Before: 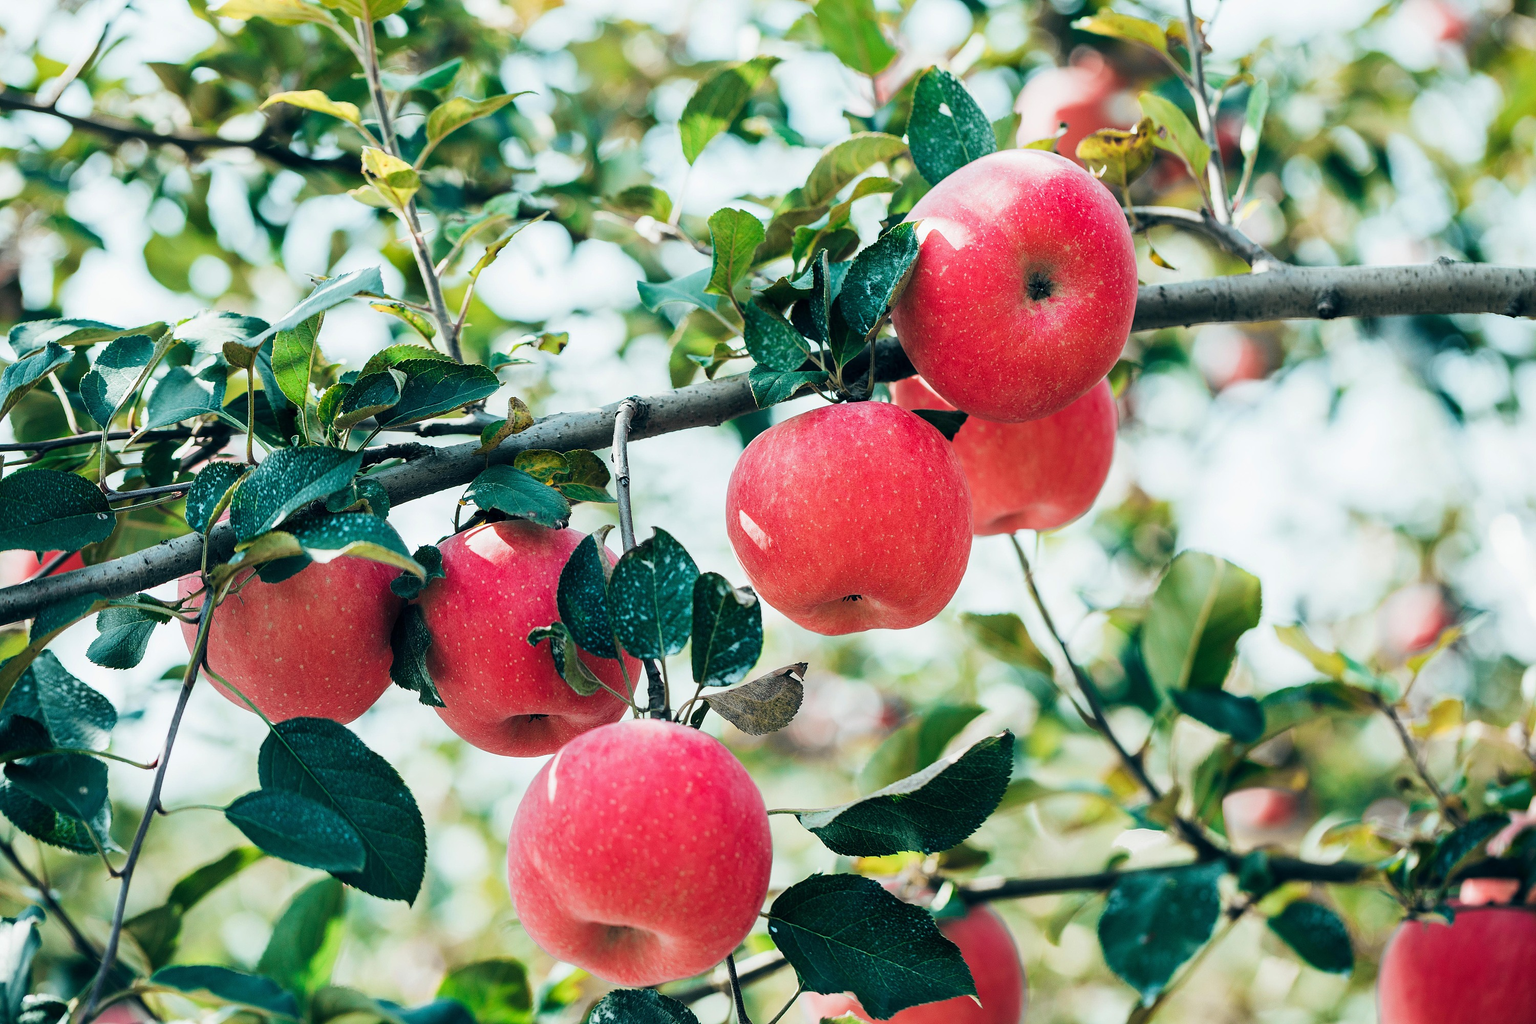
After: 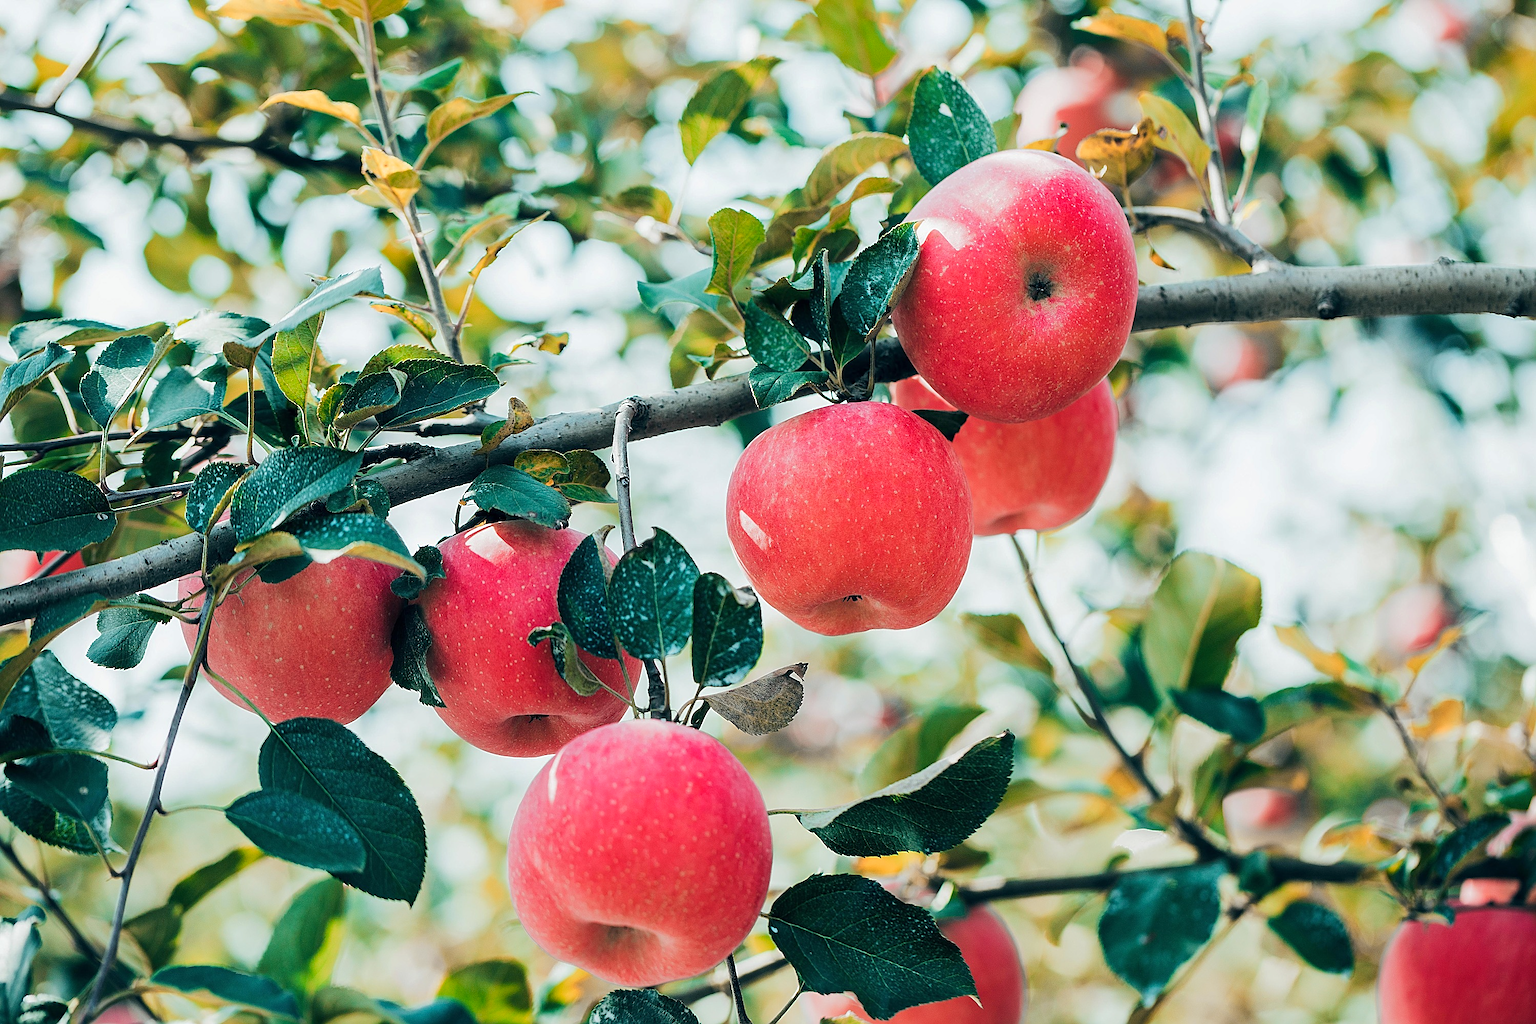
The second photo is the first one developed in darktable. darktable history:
base curve: curves: ch0 [(0, 0) (0.235, 0.266) (0.503, 0.496) (0.786, 0.72) (1, 1)]
color zones: curves: ch2 [(0, 0.5) (0.143, 0.5) (0.286, 0.416) (0.429, 0.5) (0.571, 0.5) (0.714, 0.5) (0.857, 0.5) (1, 0.5)]
sharpen: on, module defaults
